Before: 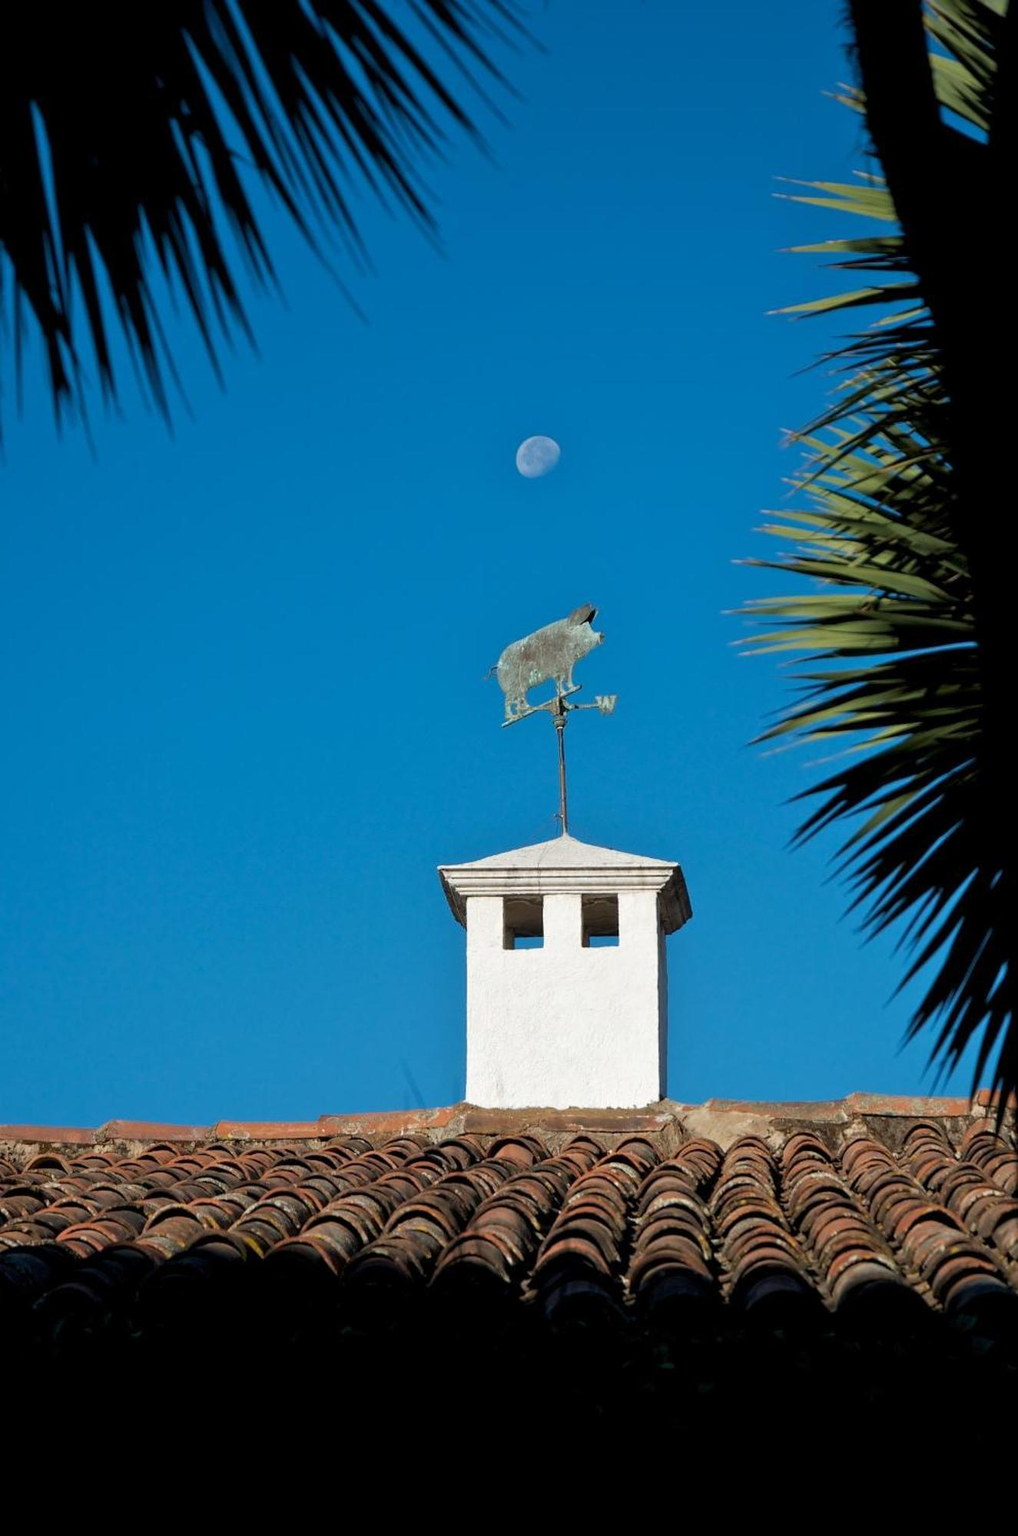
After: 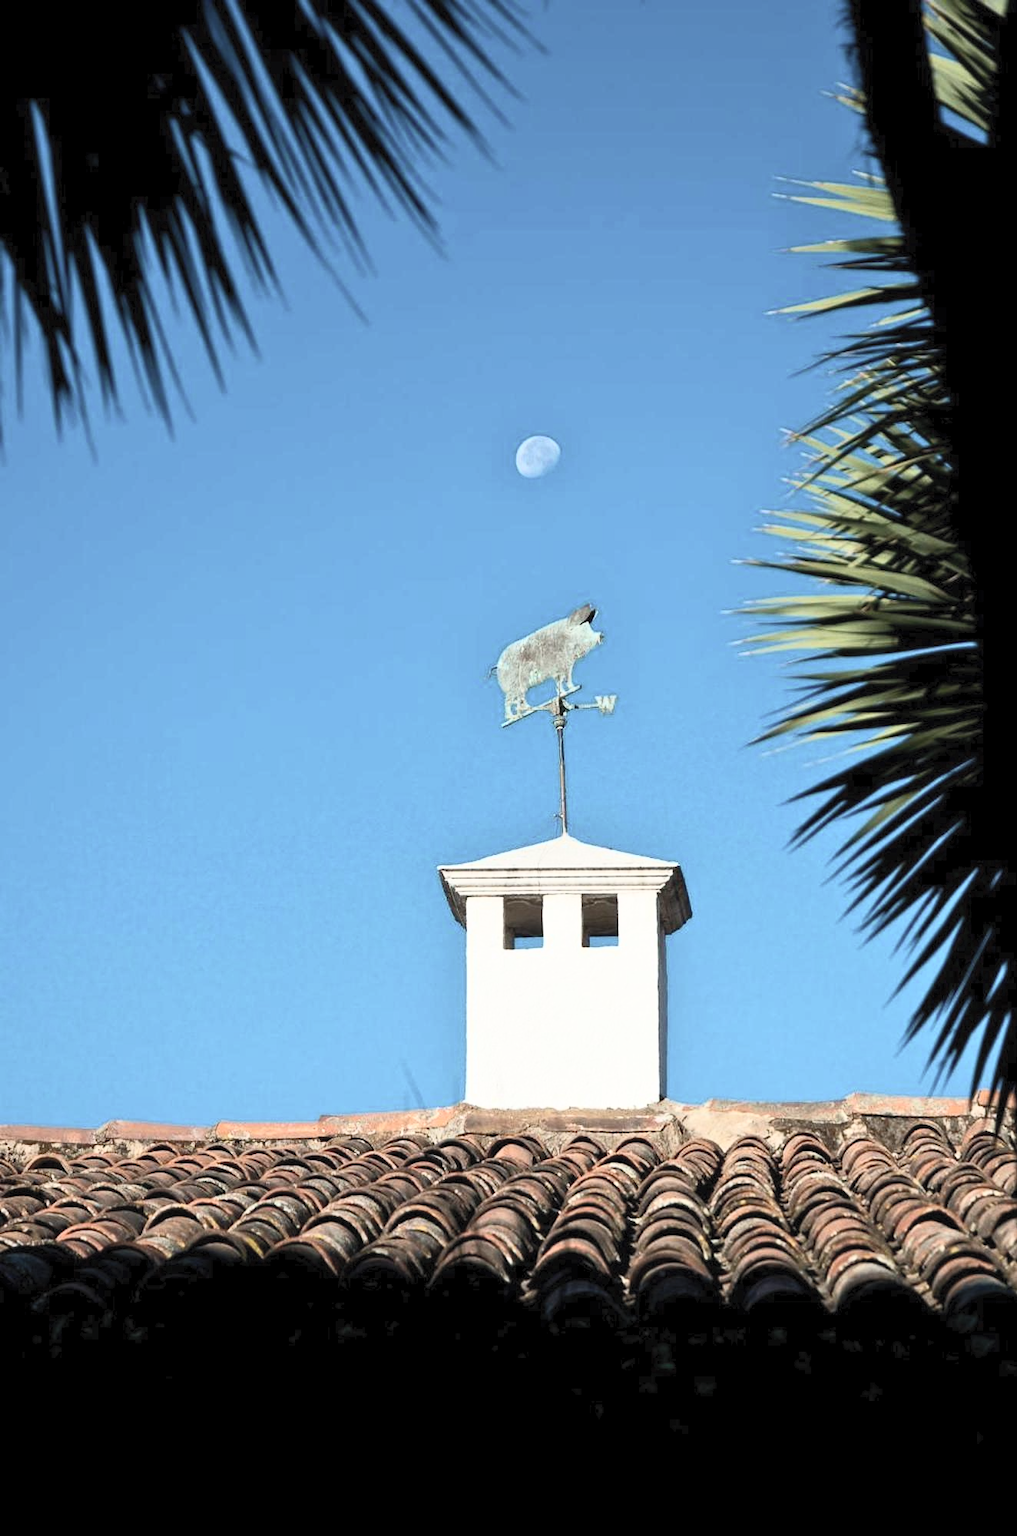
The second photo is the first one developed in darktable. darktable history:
contrast brightness saturation: contrast 0.443, brightness 0.565, saturation -0.191
